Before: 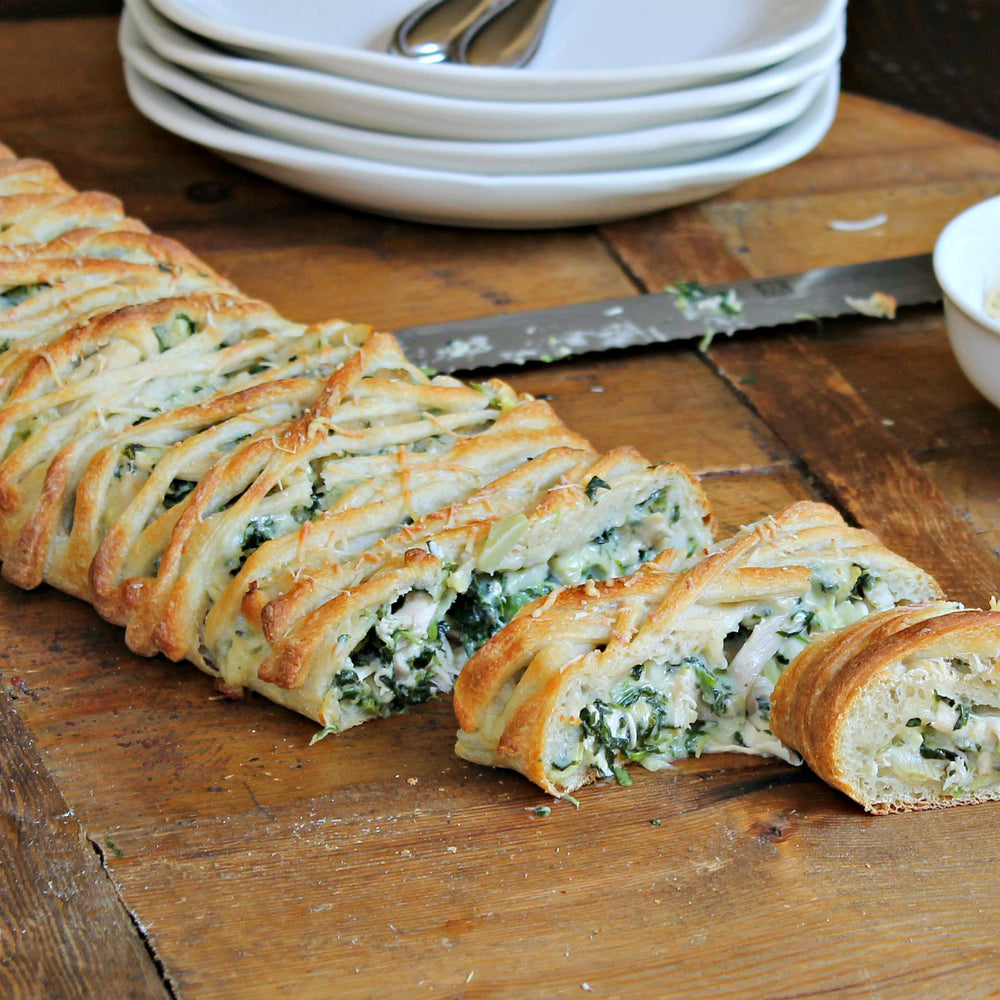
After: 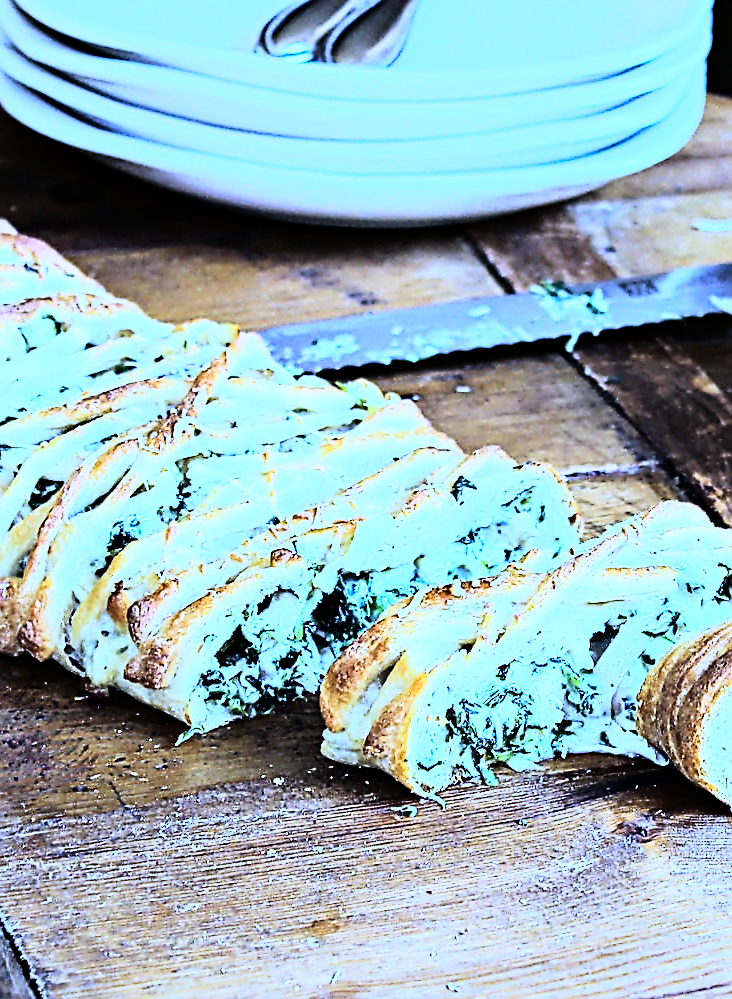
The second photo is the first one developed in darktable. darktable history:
contrast equalizer: y [[0.5, 0.5, 0.5, 0.515, 0.749, 0.84], [0.5 ×6], [0.5 ×6], [0, 0, 0, 0.001, 0.067, 0.262], [0 ×6]]
sharpen: on, module defaults
crop: left 13.443%, right 13.31%
color calibration: illuminant custom, x 0.373, y 0.388, temperature 4269.97 K
rgb curve: curves: ch0 [(0, 0) (0.21, 0.15) (0.24, 0.21) (0.5, 0.75) (0.75, 0.96) (0.89, 0.99) (1, 1)]; ch1 [(0, 0.02) (0.21, 0.13) (0.25, 0.2) (0.5, 0.67) (0.75, 0.9) (0.89, 0.97) (1, 1)]; ch2 [(0, 0.02) (0.21, 0.13) (0.25, 0.2) (0.5, 0.67) (0.75, 0.9) (0.89, 0.97) (1, 1)], compensate middle gray true
tone equalizer: -8 EV -0.417 EV, -7 EV -0.389 EV, -6 EV -0.333 EV, -5 EV -0.222 EV, -3 EV 0.222 EV, -2 EV 0.333 EV, -1 EV 0.389 EV, +0 EV 0.417 EV, edges refinement/feathering 500, mask exposure compensation -1.57 EV, preserve details no
white balance: red 0.766, blue 1.537
